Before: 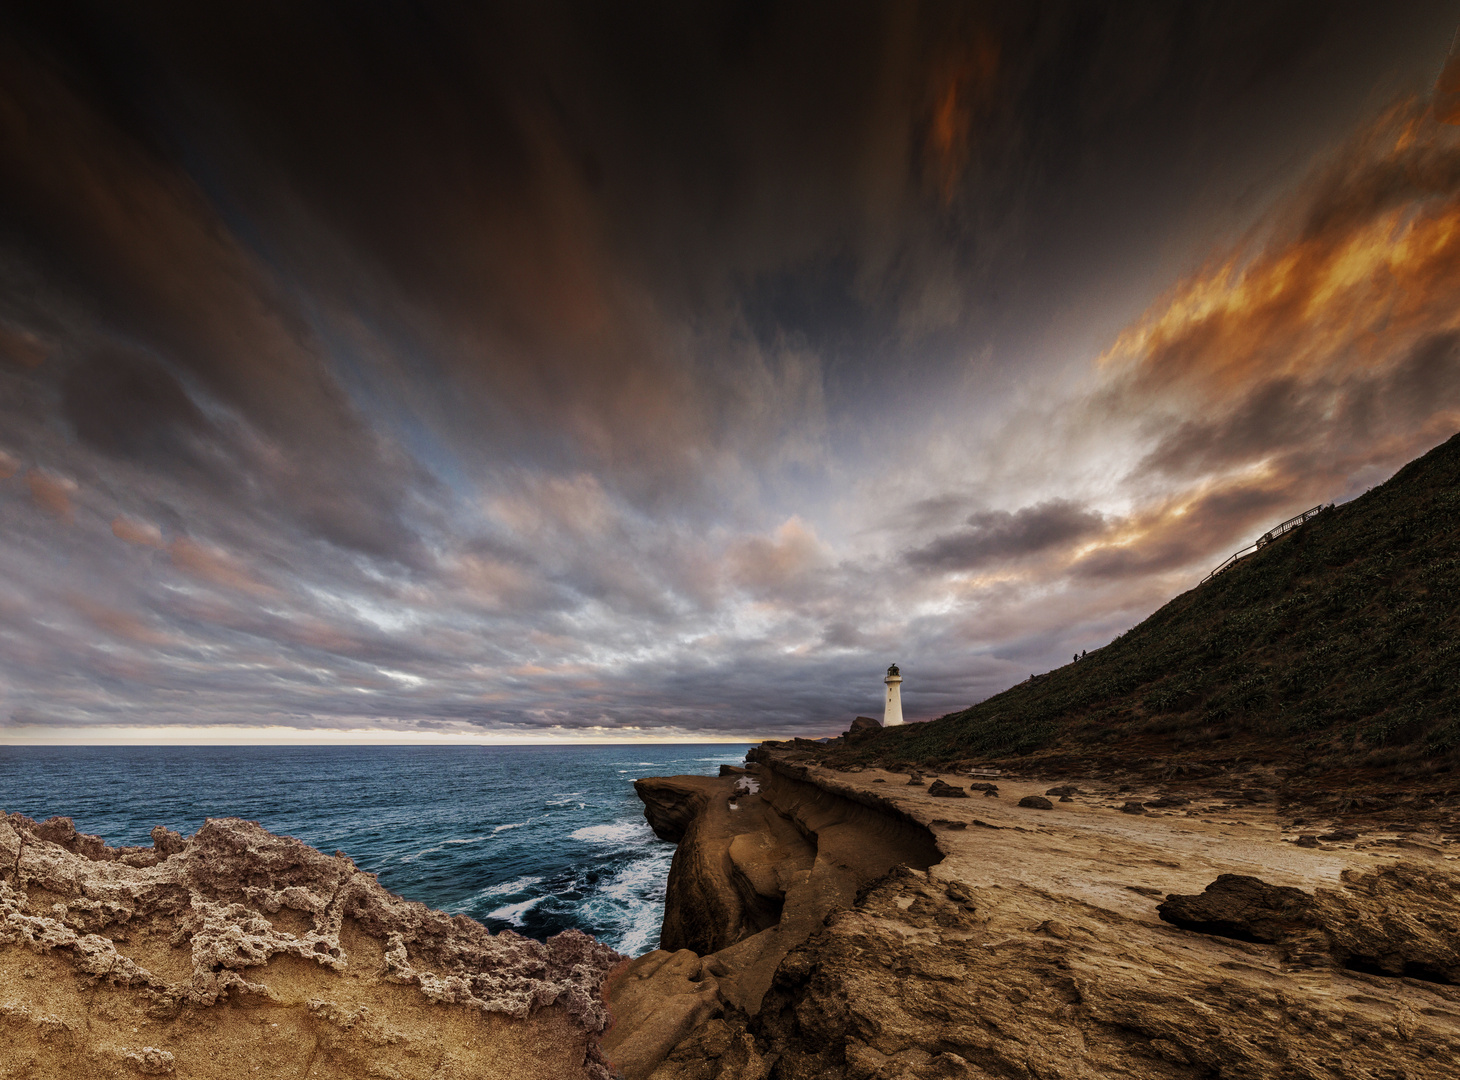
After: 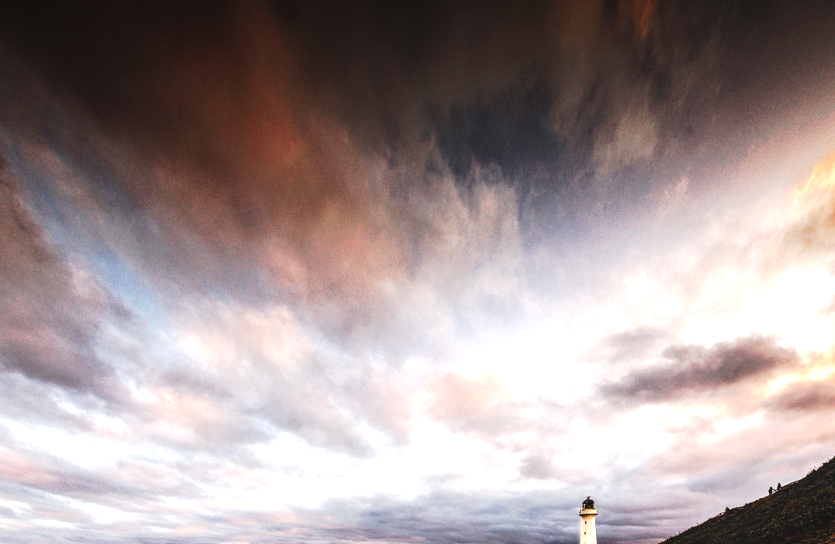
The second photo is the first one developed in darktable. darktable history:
tone curve: curves: ch0 [(0, 0) (0.003, 0.024) (0.011, 0.032) (0.025, 0.041) (0.044, 0.054) (0.069, 0.069) (0.1, 0.09) (0.136, 0.116) (0.177, 0.162) (0.224, 0.213) (0.277, 0.278) (0.335, 0.359) (0.399, 0.447) (0.468, 0.543) (0.543, 0.621) (0.623, 0.717) (0.709, 0.807) (0.801, 0.876) (0.898, 0.934) (1, 1)], preserve colors none
local contrast: on, module defaults
tone equalizer: -8 EV -0.75 EV, -7 EV -0.7 EV, -6 EV -0.6 EV, -5 EV -0.4 EV, -3 EV 0.4 EV, -2 EV 0.6 EV, -1 EV 0.7 EV, +0 EV 0.75 EV, edges refinement/feathering 500, mask exposure compensation -1.57 EV, preserve details no
base curve: curves: ch0 [(0, 0) (0.297, 0.298) (1, 1)], preserve colors none
crop: left 20.932%, top 15.471%, right 21.848%, bottom 34.081%
exposure: black level correction 0, exposure 0.7 EV, compensate exposure bias true, compensate highlight preservation false
